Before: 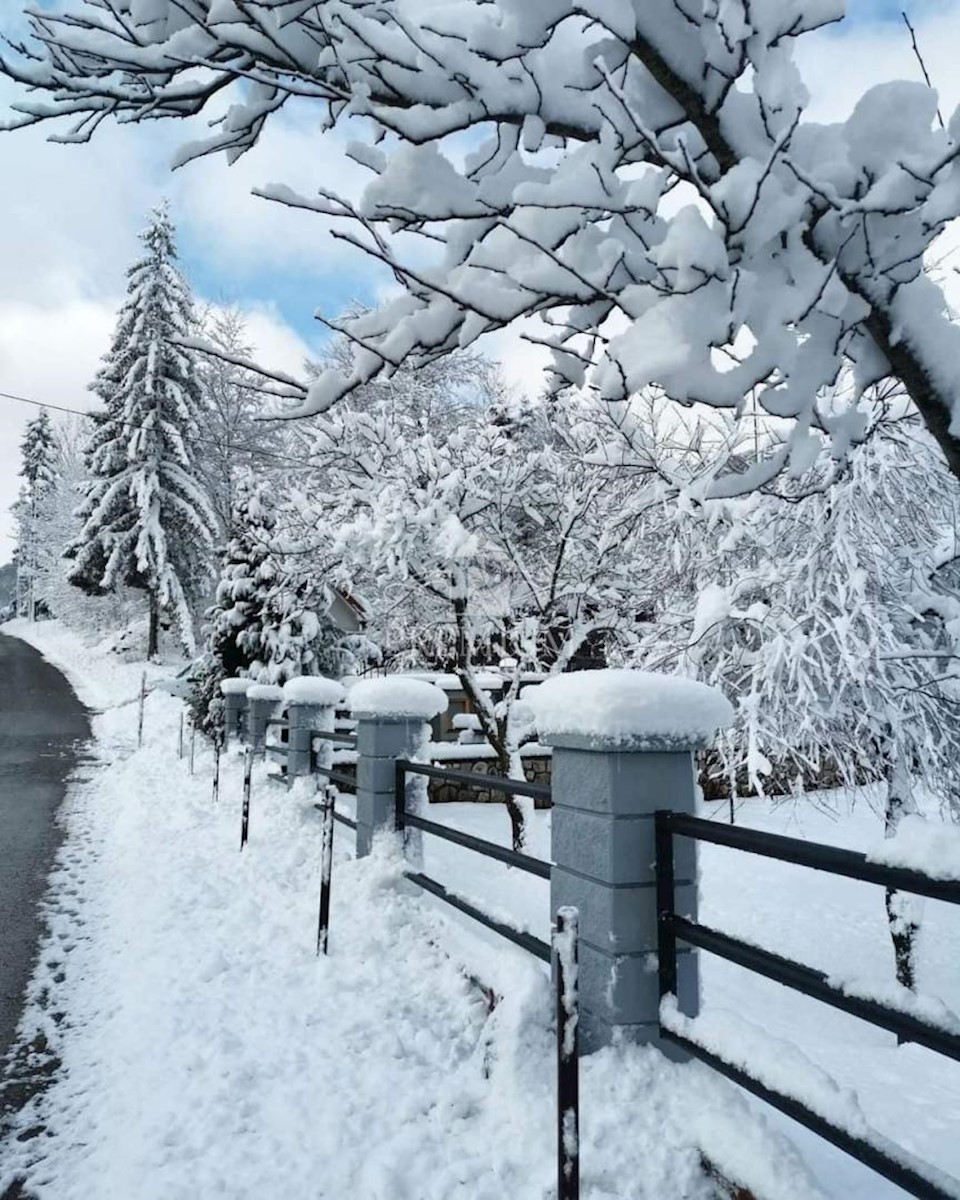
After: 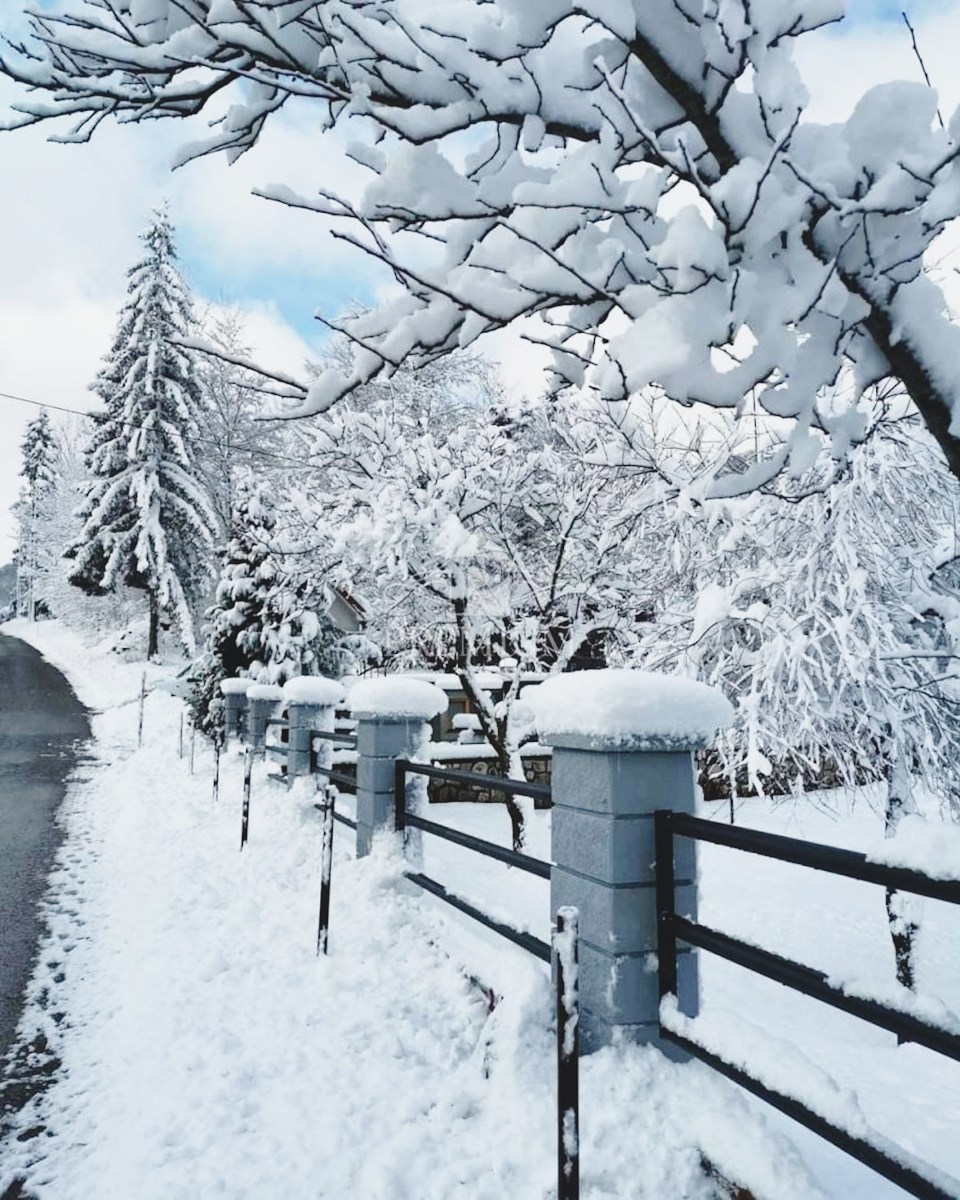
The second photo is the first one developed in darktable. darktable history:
exposure: black level correction -0.015, exposure -0.516 EV, compensate highlight preservation false
base curve: curves: ch0 [(0, 0) (0.028, 0.03) (0.121, 0.232) (0.46, 0.748) (0.859, 0.968) (1, 1)], preserve colors none
